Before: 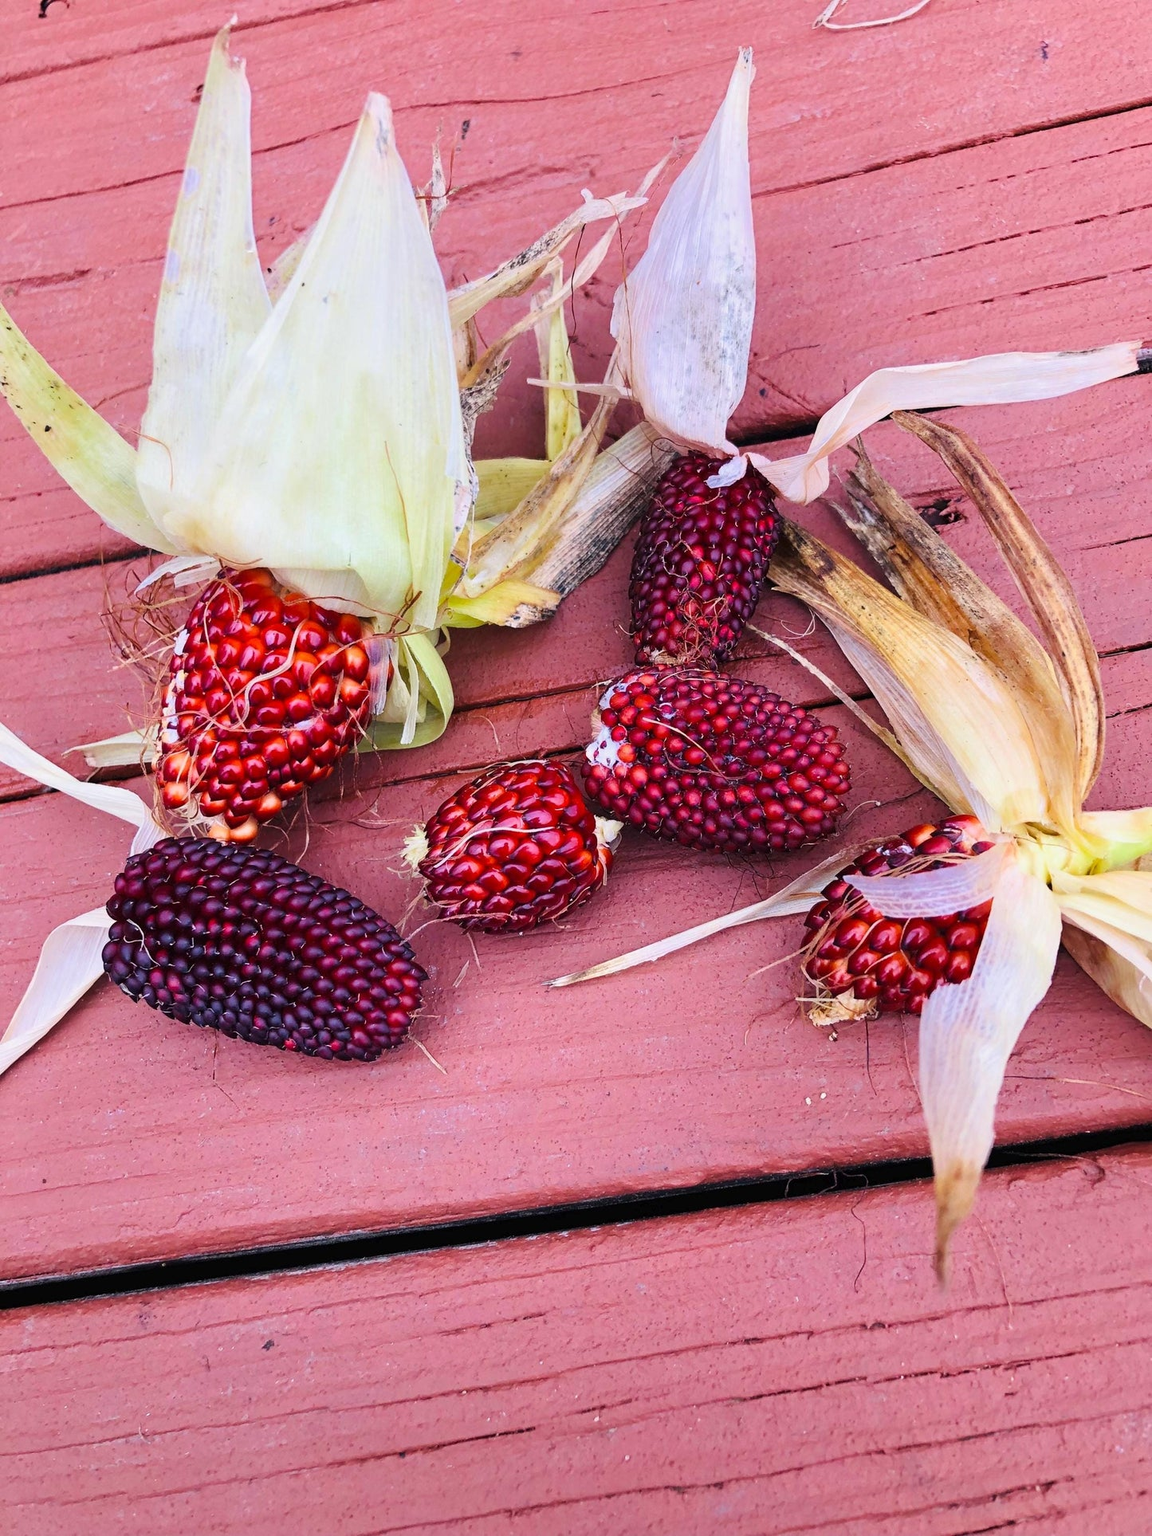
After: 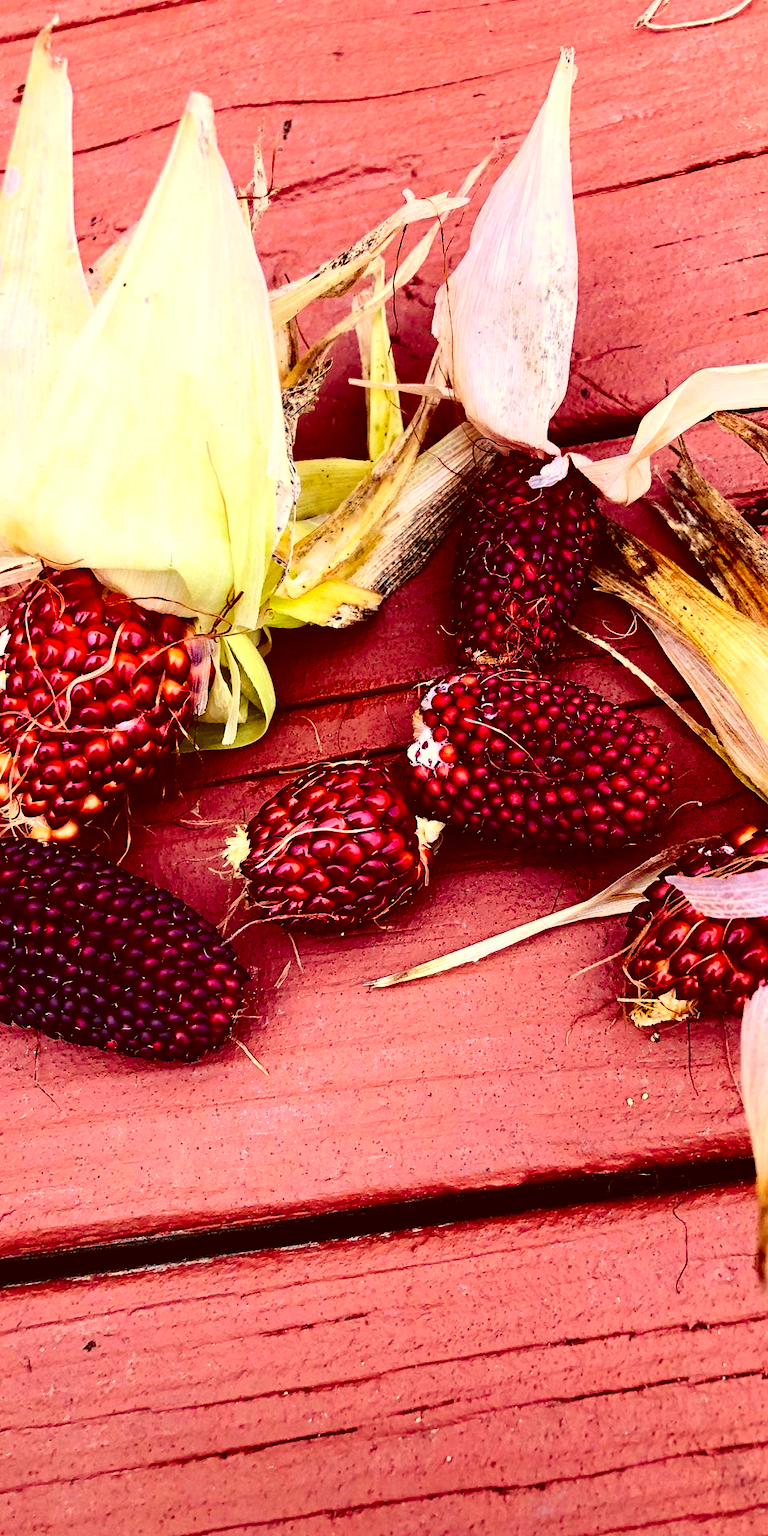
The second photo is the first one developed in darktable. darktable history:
crop and rotate: left 15.546%, right 17.787%
contrast brightness saturation: contrast 0.24, brightness -0.24, saturation 0.14
color correction: highlights a* 1.12, highlights b* 24.26, shadows a* 15.58, shadows b* 24.26
tone equalizer: -8 EV -0.417 EV, -7 EV -0.389 EV, -6 EV -0.333 EV, -5 EV -0.222 EV, -3 EV 0.222 EV, -2 EV 0.333 EV, -1 EV 0.389 EV, +0 EV 0.417 EV, edges refinement/feathering 500, mask exposure compensation -1.25 EV, preserve details no
